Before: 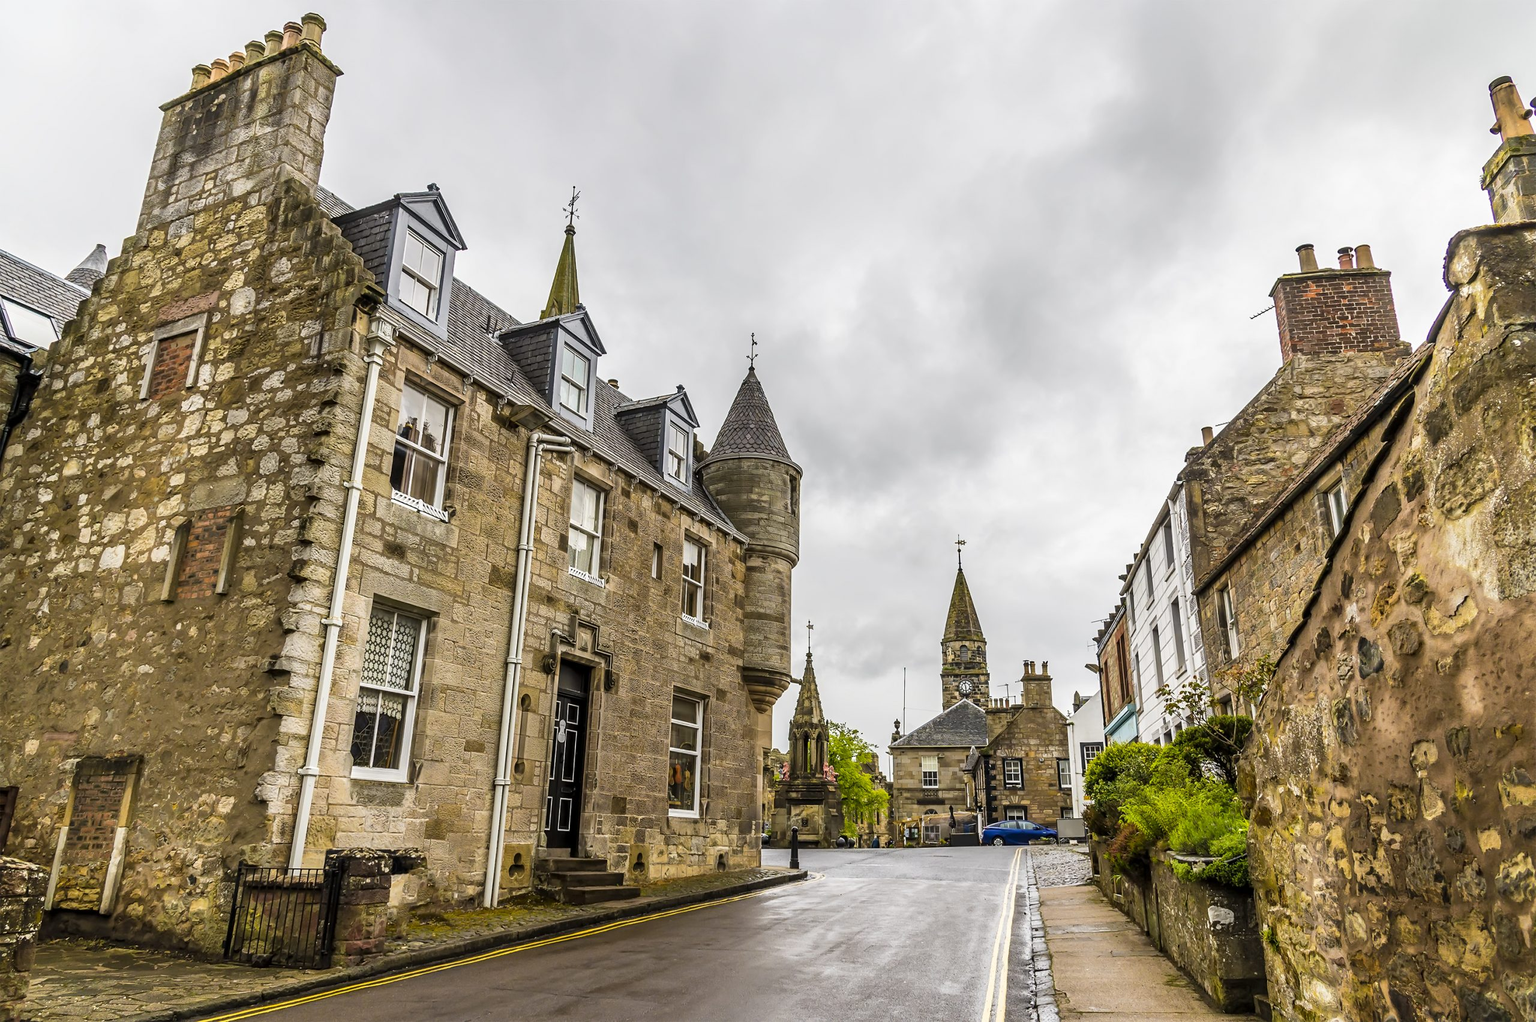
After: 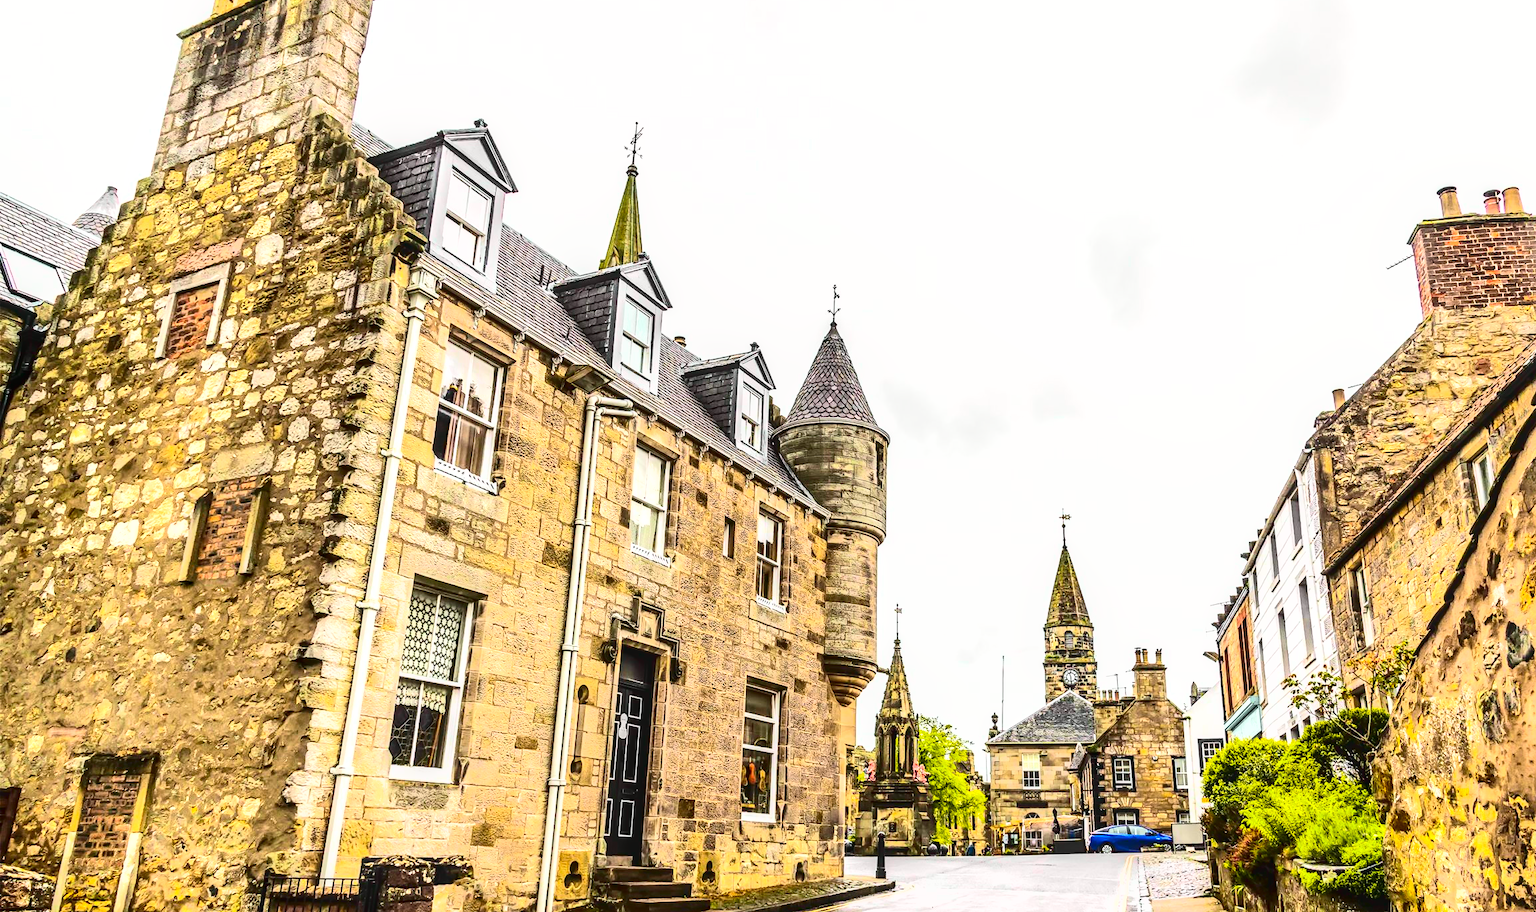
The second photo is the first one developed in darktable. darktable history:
crop: top 7.497%, right 9.766%, bottom 11.972%
exposure: black level correction 0, exposure 1.387 EV, compensate exposure bias true, compensate highlight preservation false
local contrast: on, module defaults
shadows and highlights: shadows -20.33, white point adjustment -2.1, highlights -34.8
tone curve: curves: ch0 [(0, 0.026) (0.172, 0.194) (0.398, 0.437) (0.469, 0.544) (0.612, 0.741) (0.845, 0.926) (1, 0.968)]; ch1 [(0, 0) (0.437, 0.453) (0.472, 0.467) (0.502, 0.502) (0.531, 0.546) (0.574, 0.583) (0.617, 0.64) (0.699, 0.749) (0.859, 0.919) (1, 1)]; ch2 [(0, 0) (0.33, 0.301) (0.421, 0.443) (0.476, 0.502) (0.511, 0.504) (0.553, 0.553) (0.595, 0.586) (0.664, 0.664) (1, 1)], color space Lab, independent channels, preserve colors none
contrast brightness saturation: contrast 0.216, brightness -0.188, saturation 0.243
